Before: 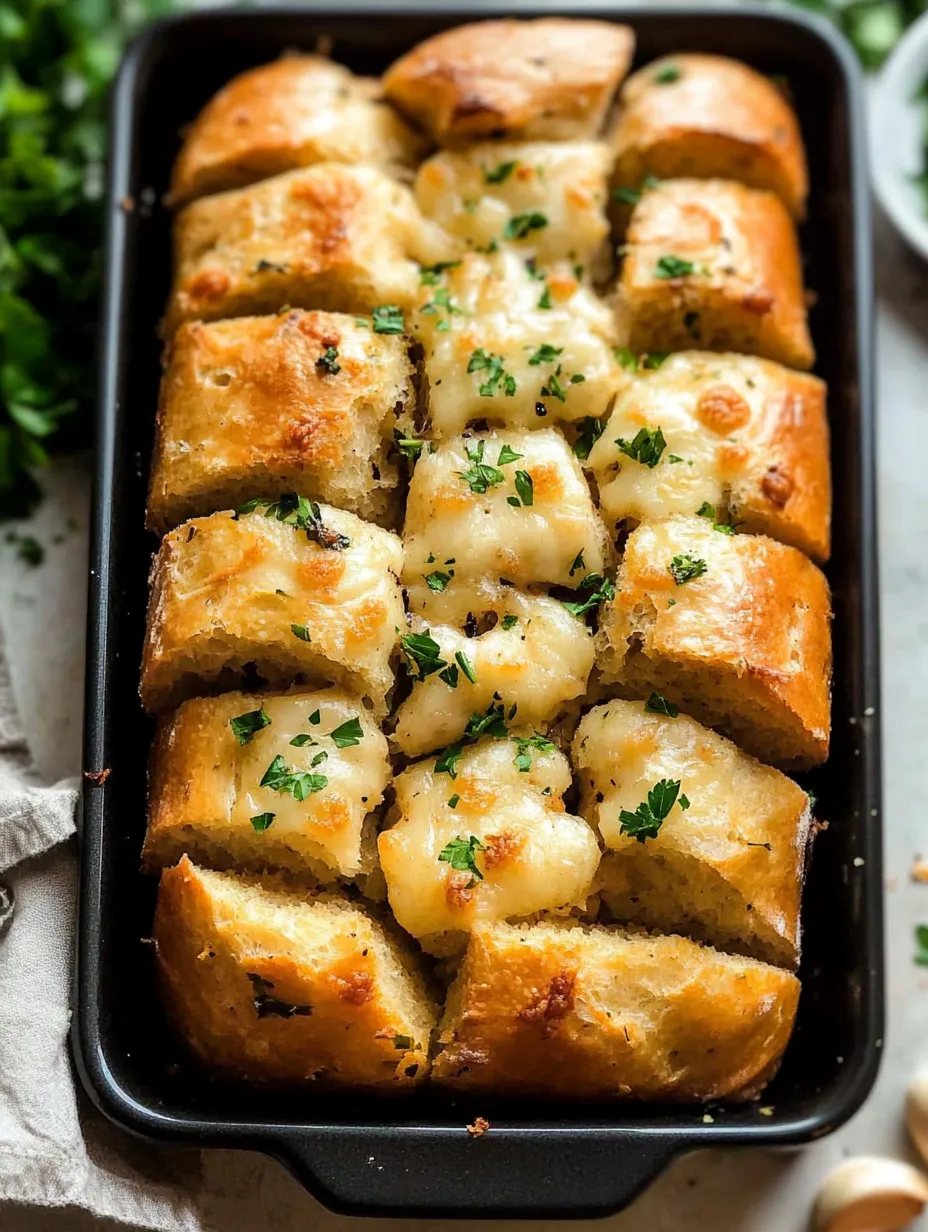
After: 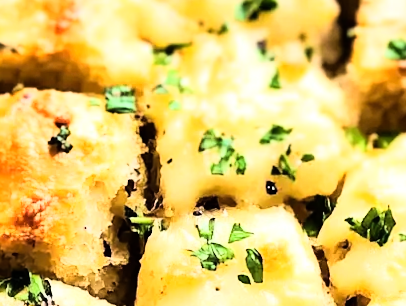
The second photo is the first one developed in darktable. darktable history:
crop: left 28.64%, top 16.832%, right 26.637%, bottom 58.055%
rgb curve: curves: ch0 [(0, 0) (0.21, 0.15) (0.24, 0.21) (0.5, 0.75) (0.75, 0.96) (0.89, 0.99) (1, 1)]; ch1 [(0, 0.02) (0.21, 0.13) (0.25, 0.2) (0.5, 0.67) (0.75, 0.9) (0.89, 0.97) (1, 1)]; ch2 [(0, 0.02) (0.21, 0.13) (0.25, 0.2) (0.5, 0.67) (0.75, 0.9) (0.89, 0.97) (1, 1)], compensate middle gray true
rotate and perspective: rotation 0.226°, lens shift (vertical) -0.042, crop left 0.023, crop right 0.982, crop top 0.006, crop bottom 0.994
